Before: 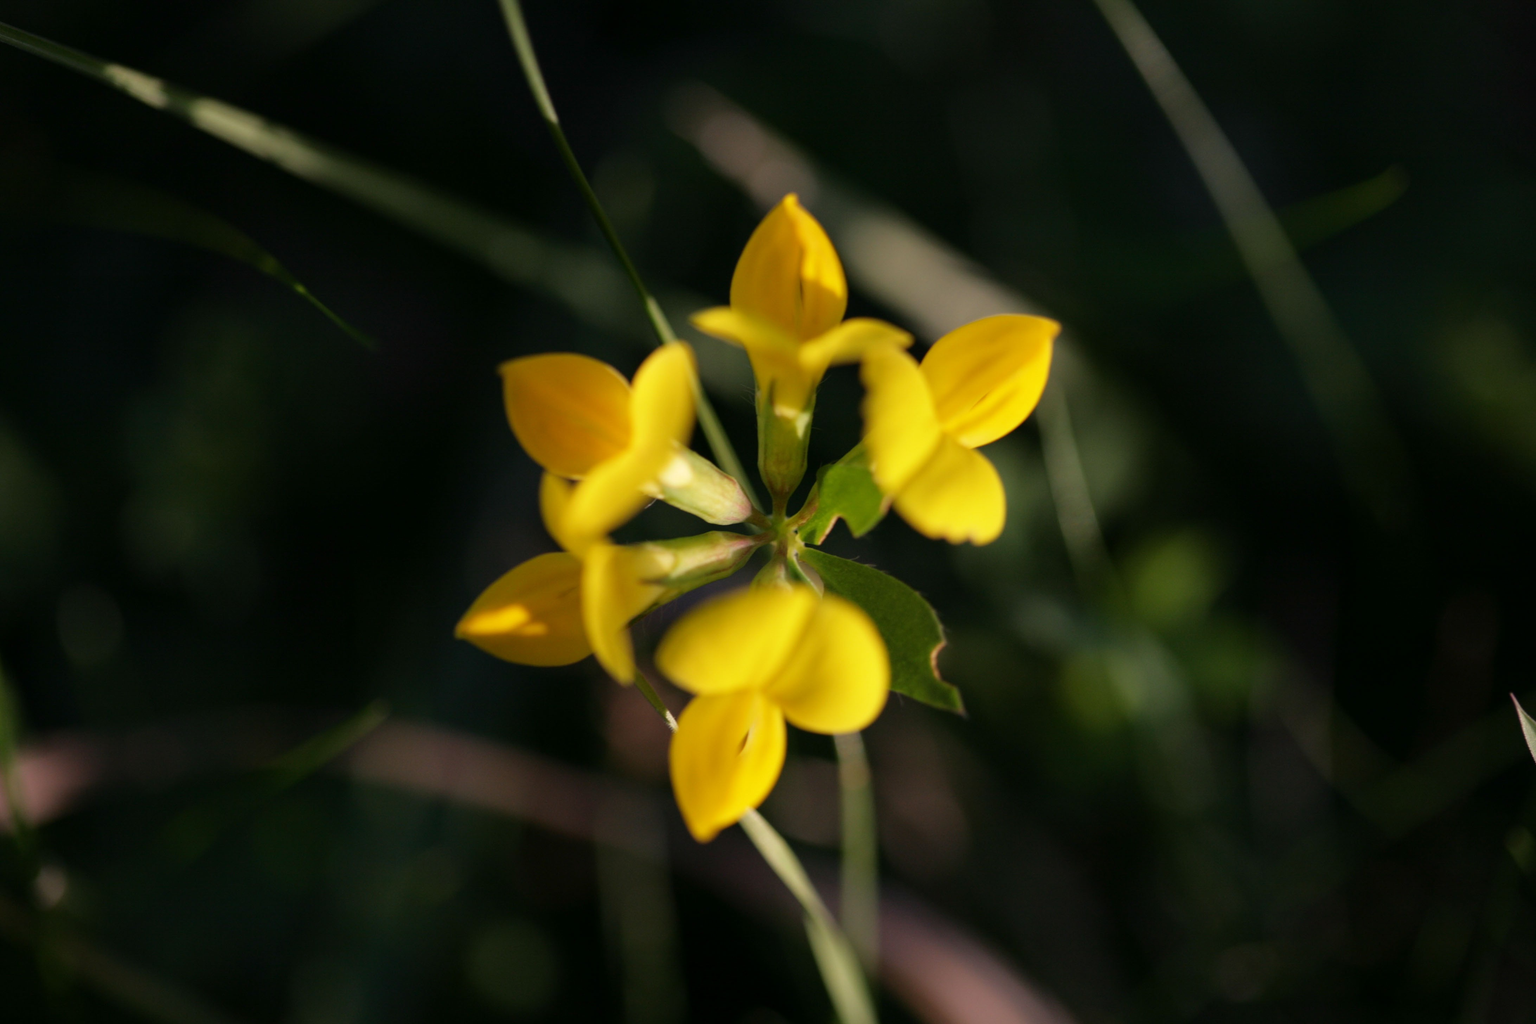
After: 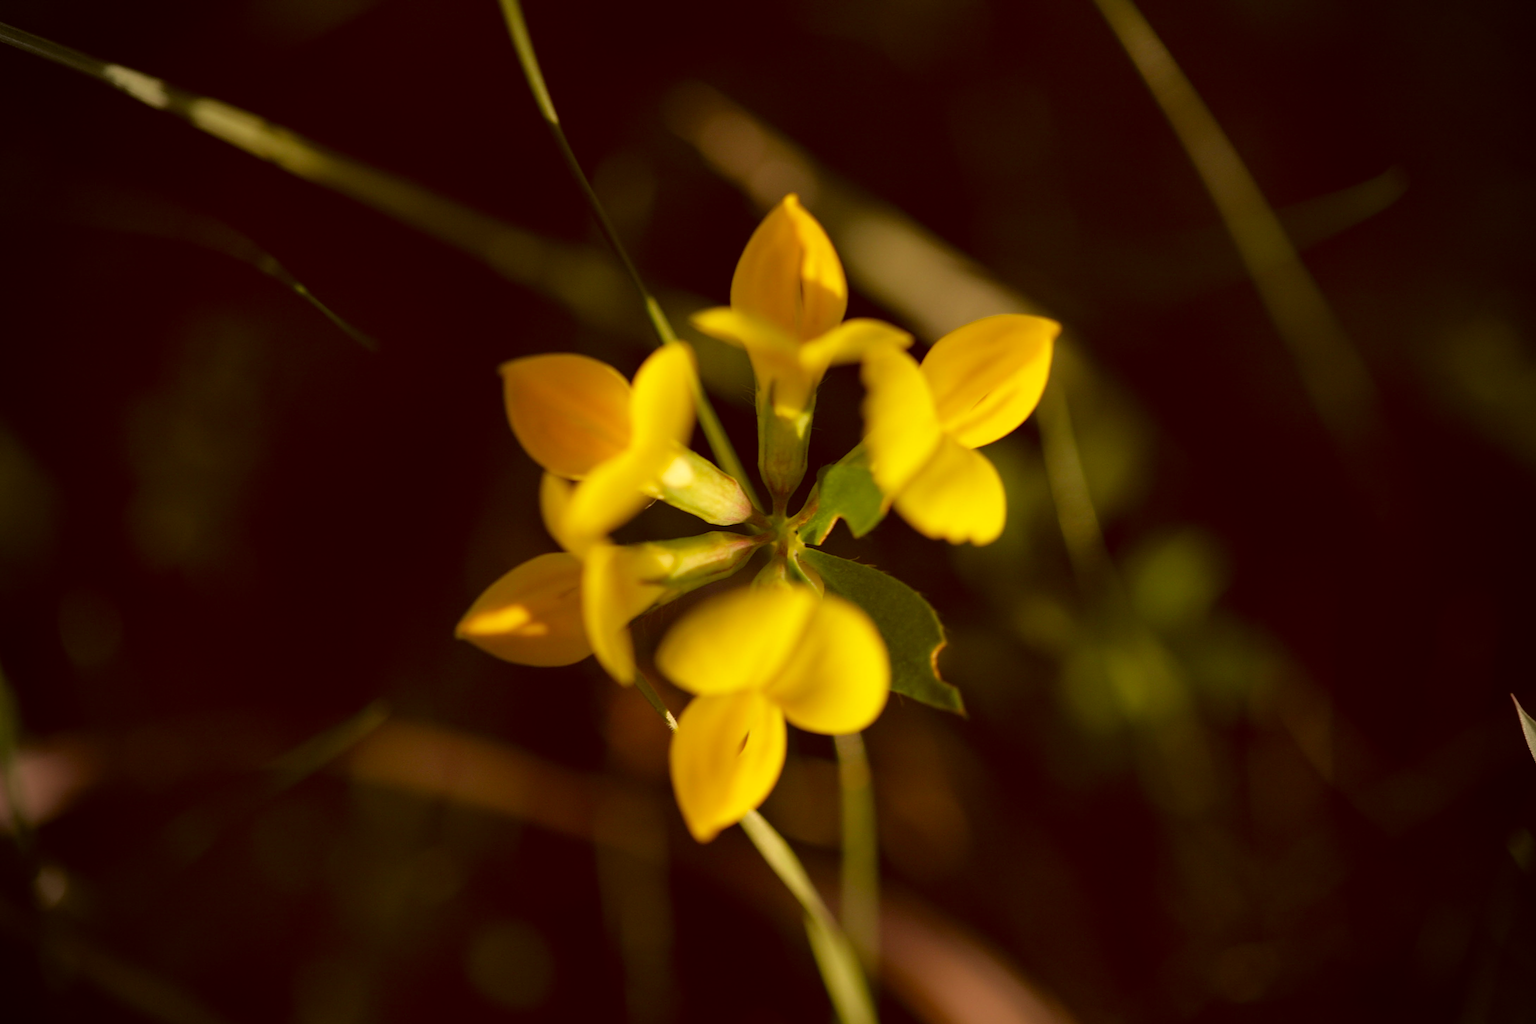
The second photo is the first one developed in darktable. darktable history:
sharpen: amount 0.499
color correction: highlights a* 1.15, highlights b* 23.91, shadows a* 15.67, shadows b* 24.84
vignetting: on, module defaults
shadows and highlights: radius 333.35, shadows 55.23, highlights -98.05, compress 94.25%, soften with gaussian
